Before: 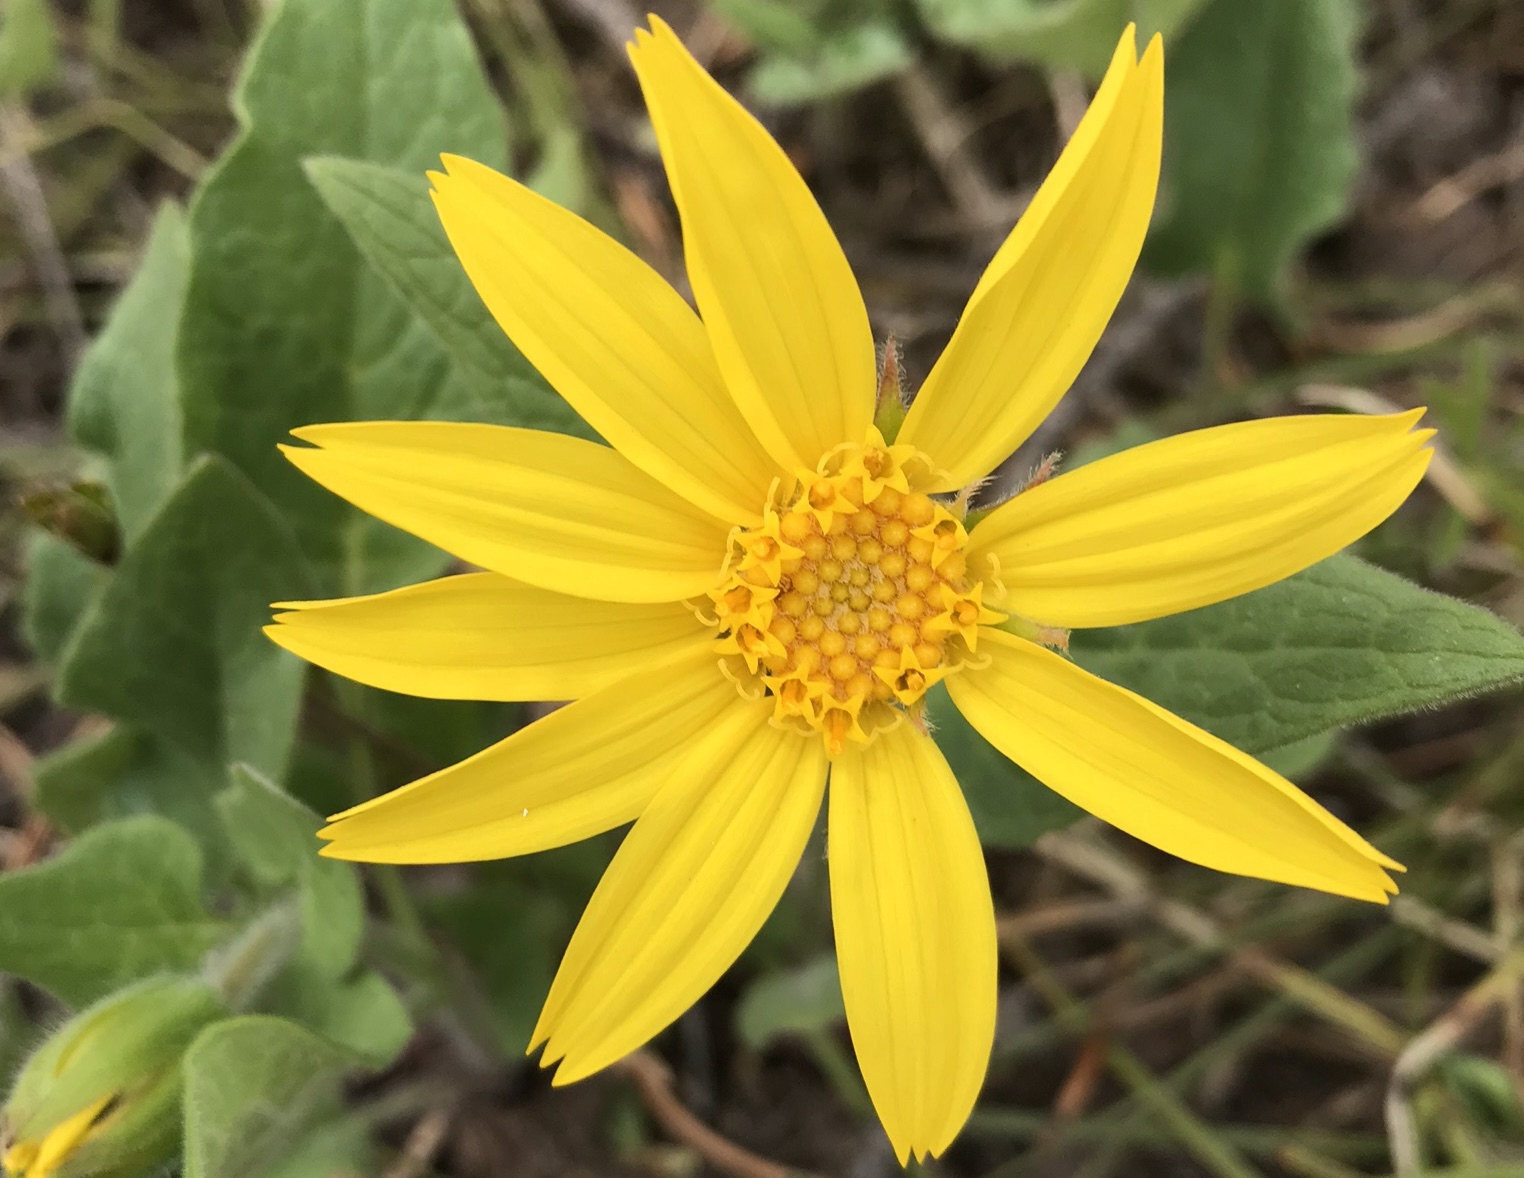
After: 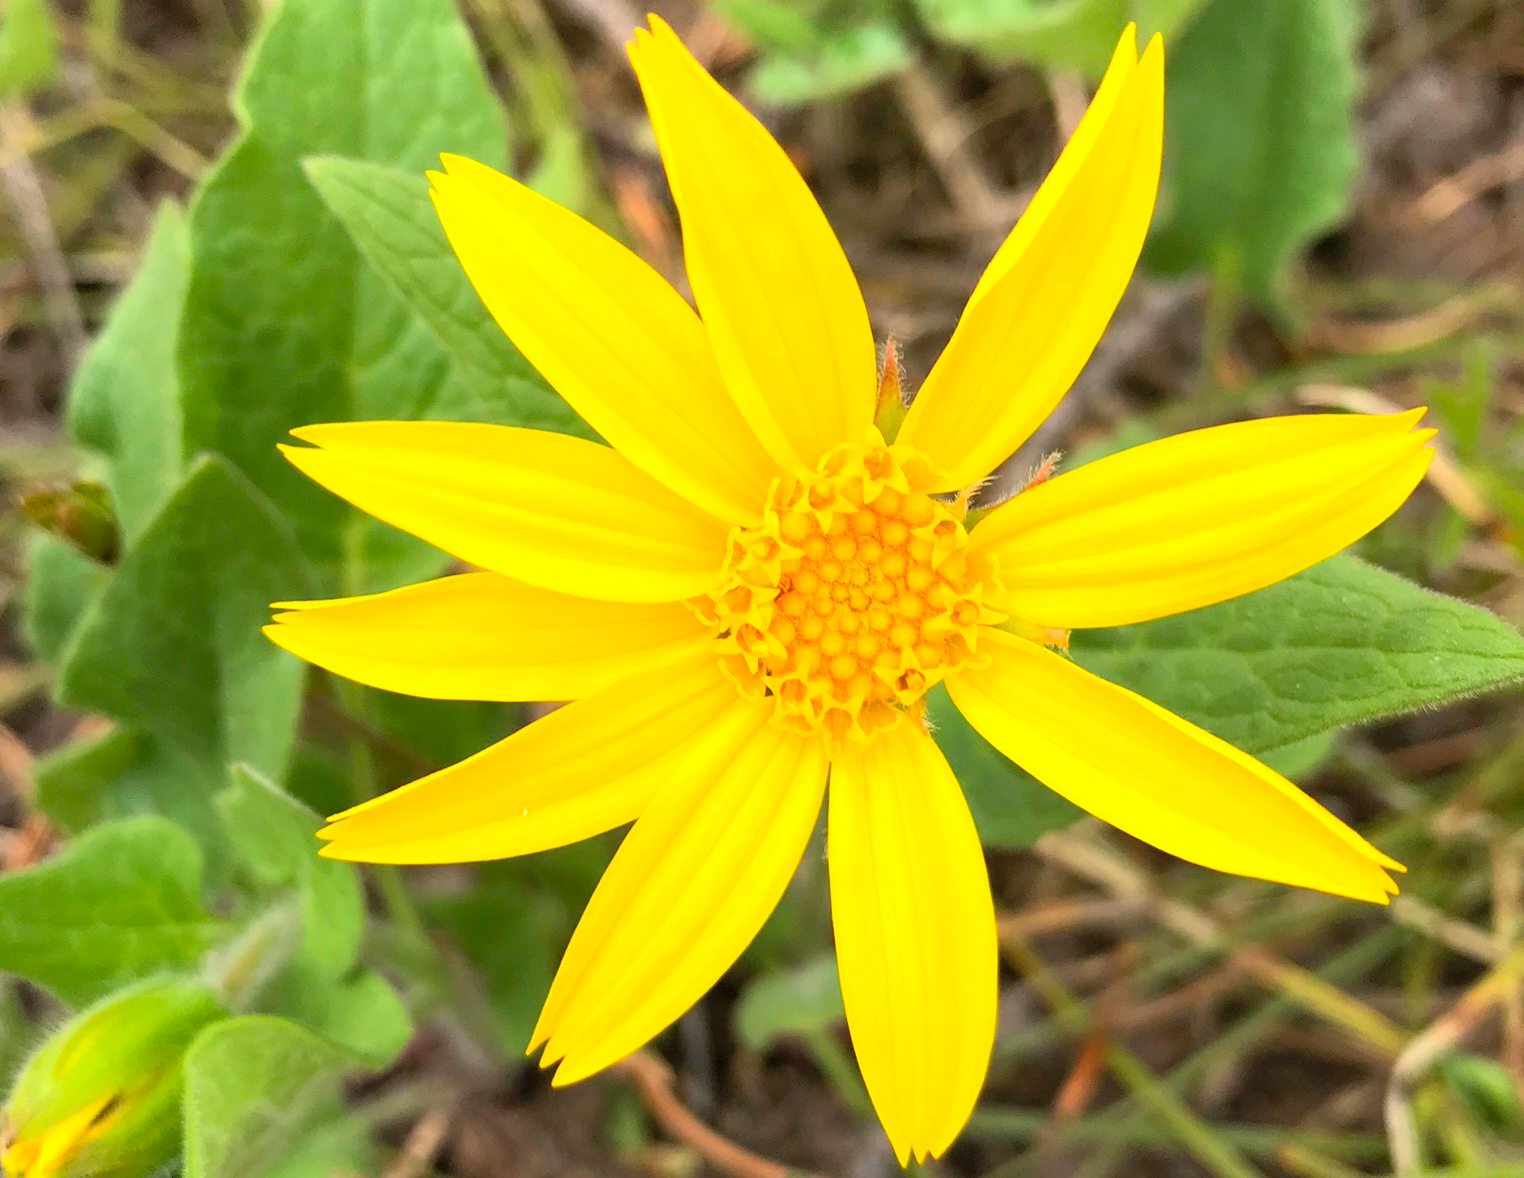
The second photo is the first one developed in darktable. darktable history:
exposure: black level correction 0.003, exposure 0.391 EV, compensate highlight preservation false
contrast brightness saturation: contrast 0.066, brightness 0.179, saturation 0.402
